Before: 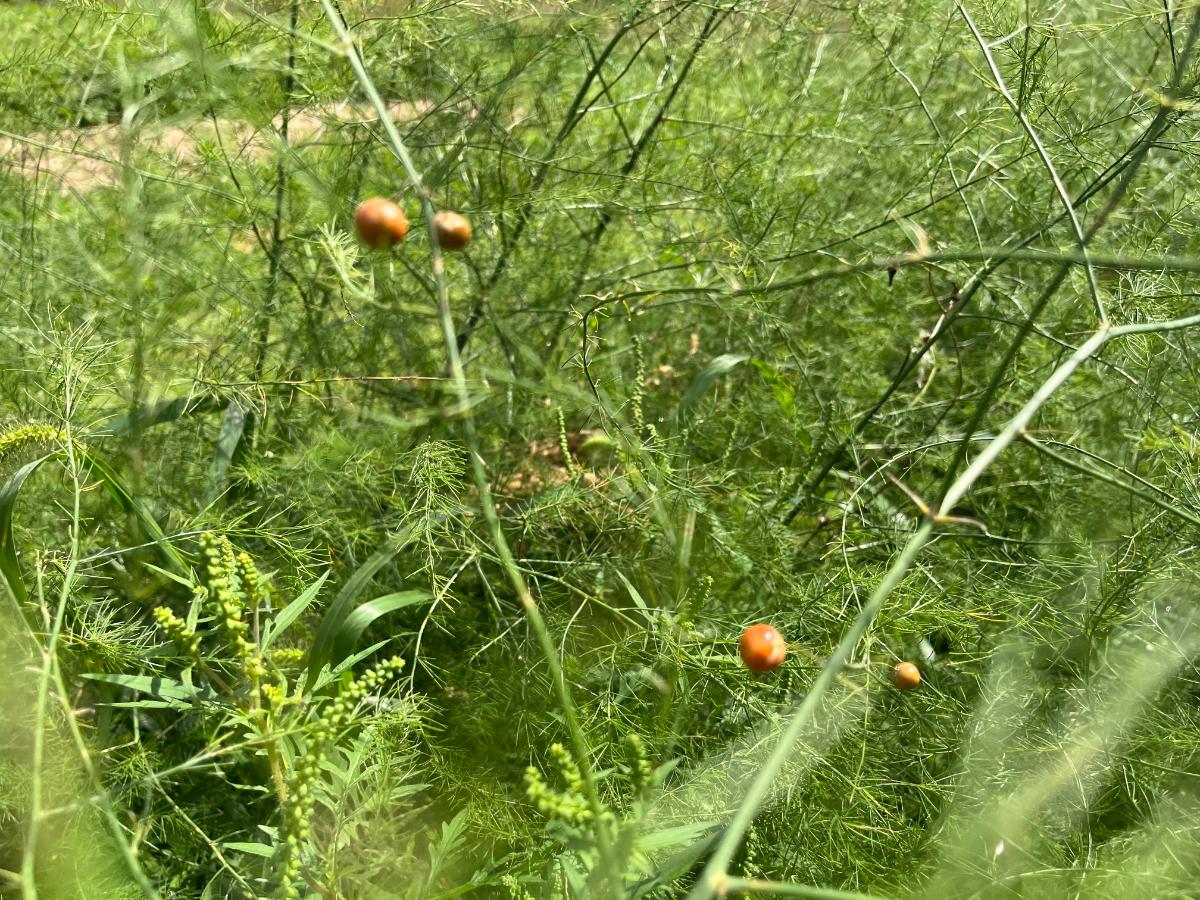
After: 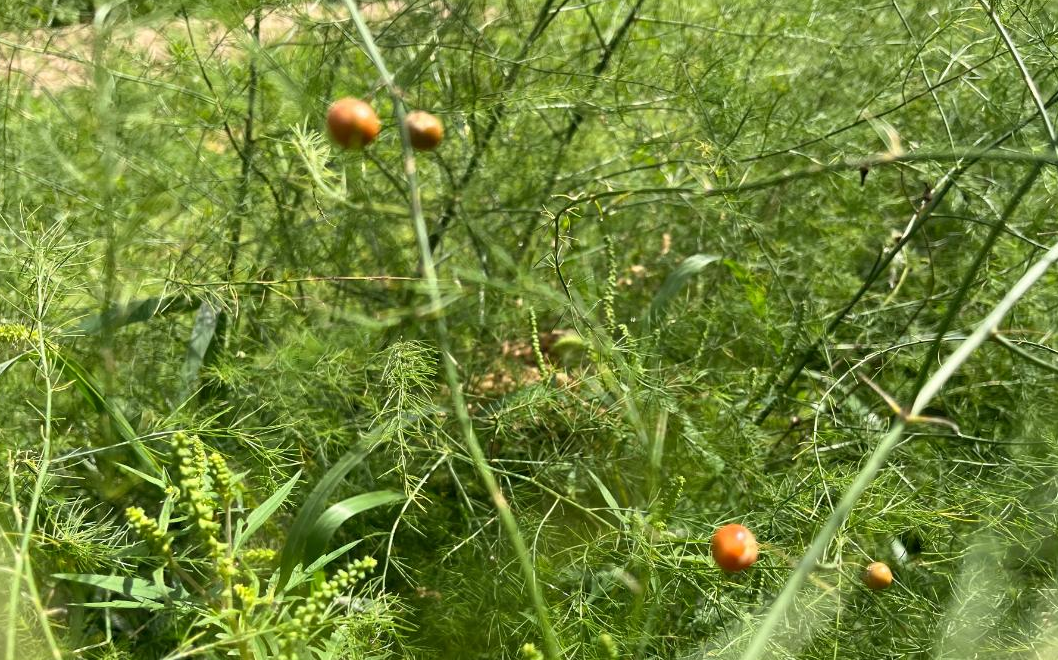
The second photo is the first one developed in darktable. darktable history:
crop and rotate: left 2.333%, top 11.146%, right 9.458%, bottom 15.516%
